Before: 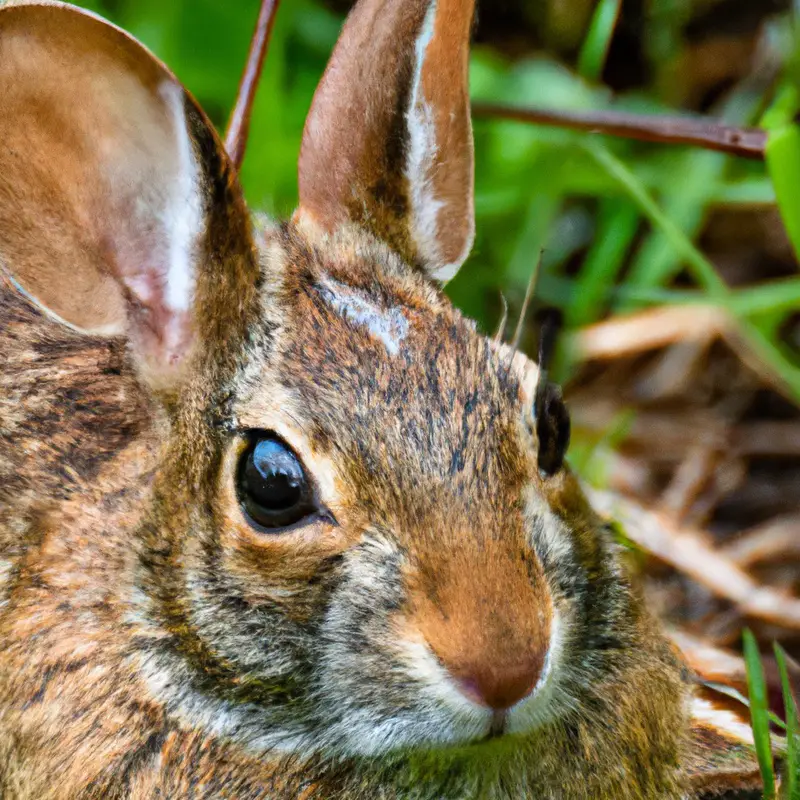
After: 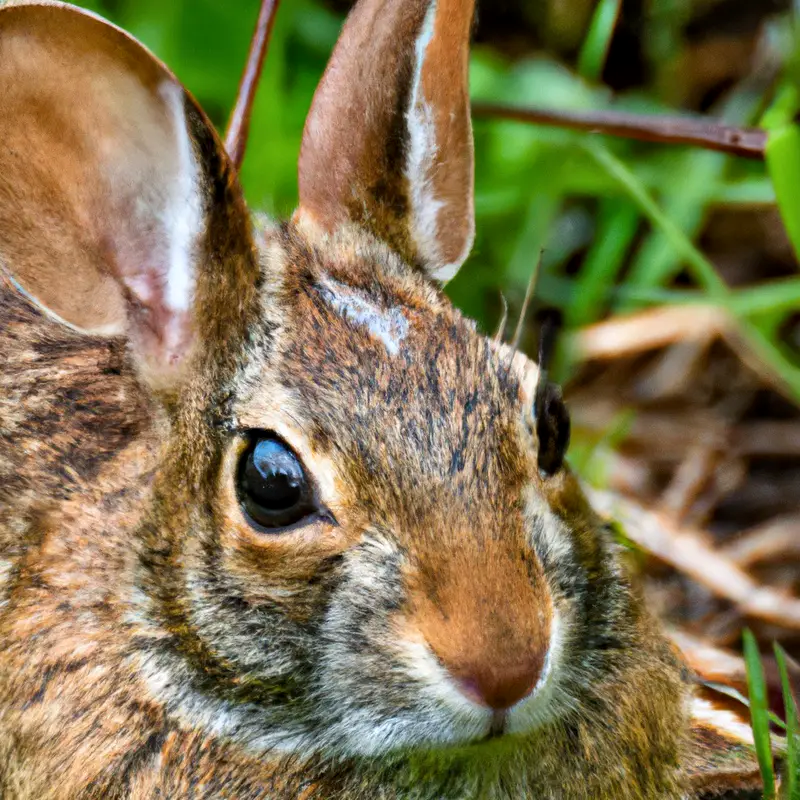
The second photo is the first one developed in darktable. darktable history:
contrast equalizer: y [[0.514, 0.573, 0.581, 0.508, 0.5, 0.5], [0.5 ×6], [0.5 ×6], [0 ×6], [0 ×6]], mix 0.3
shadows and highlights: shadows 5.43, soften with gaussian
